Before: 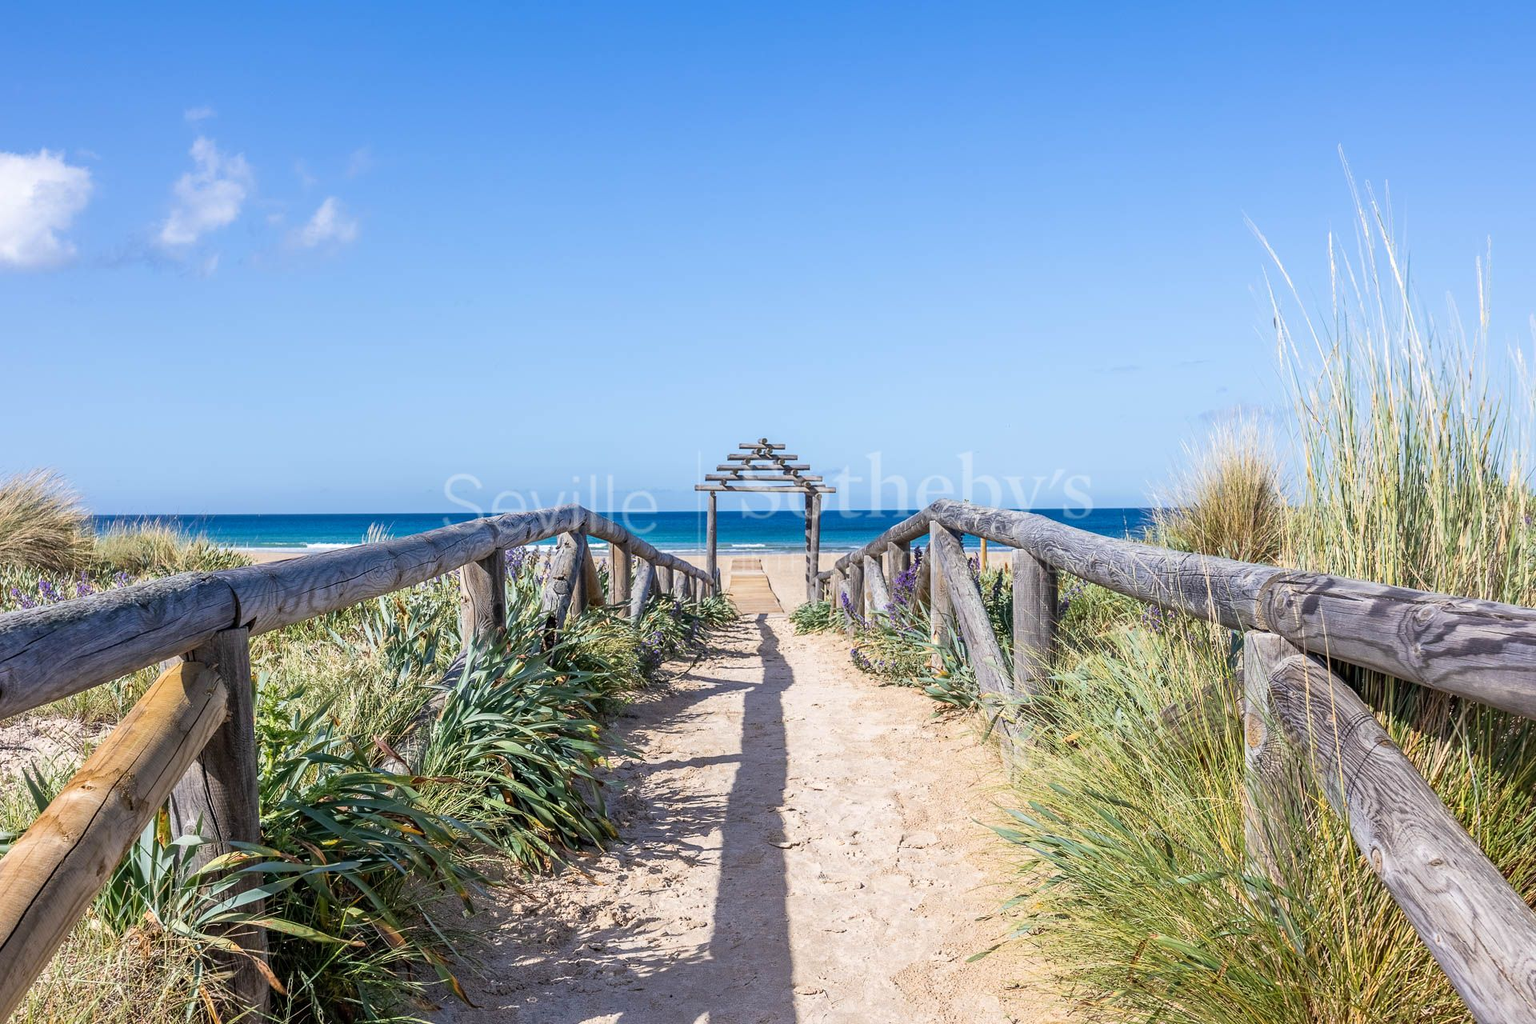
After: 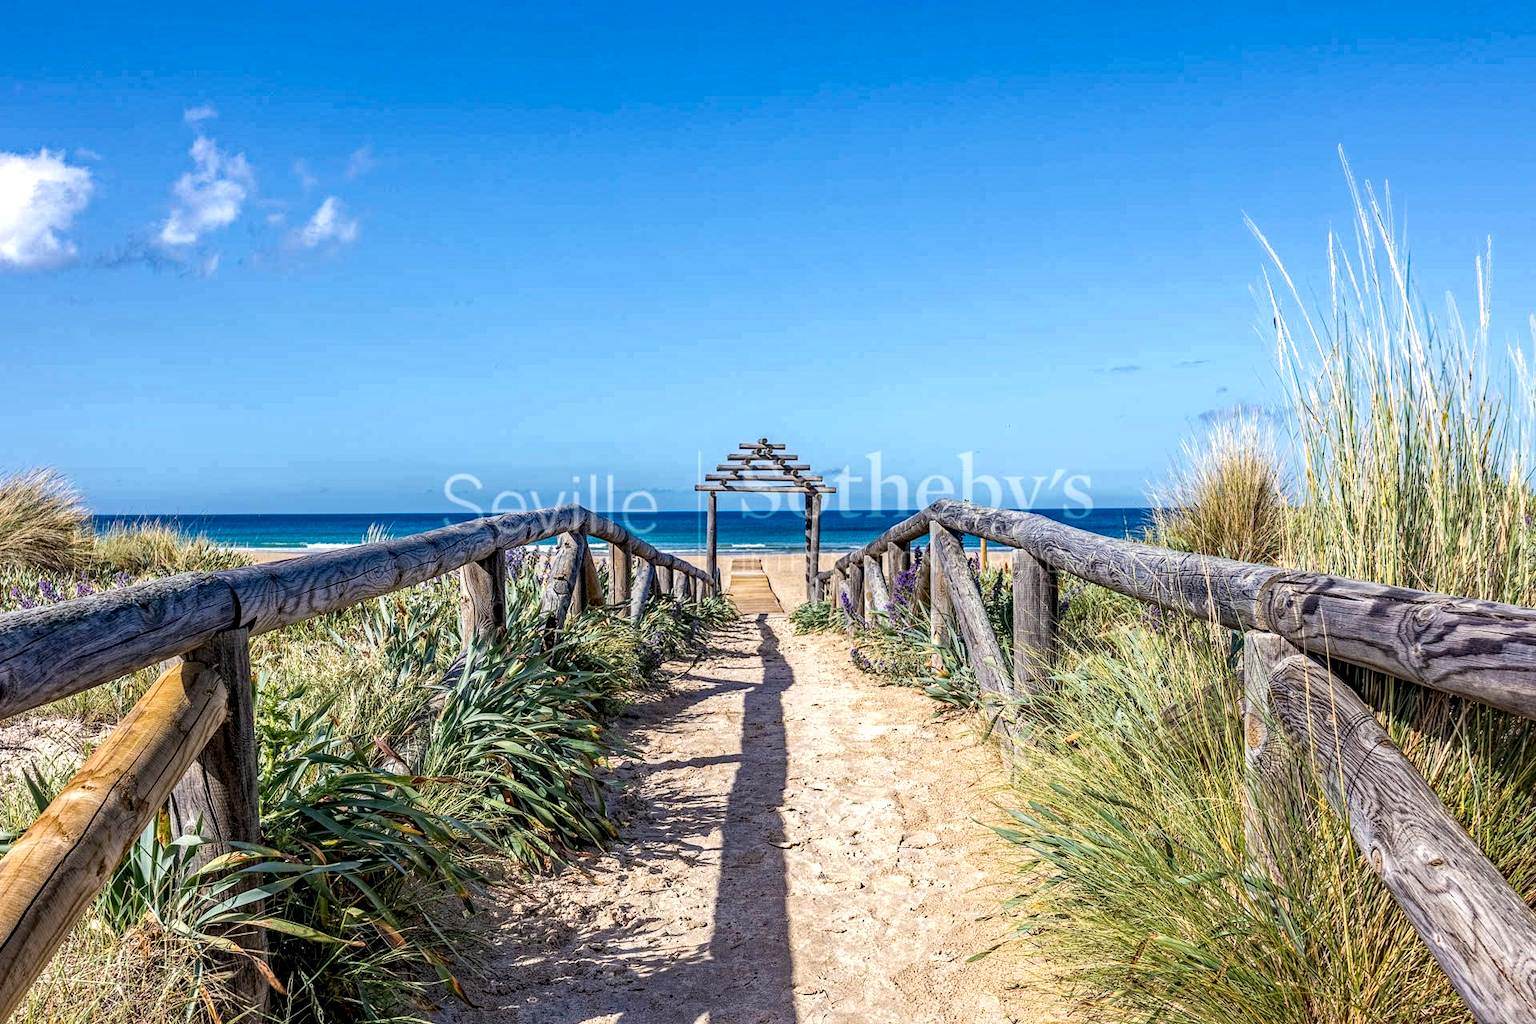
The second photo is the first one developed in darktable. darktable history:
color calibration: gray › normalize channels true, x 0.339, y 0.354, temperature 5163.06 K, gamut compression 0.027
local contrast: highlights 101%, shadows 101%, detail 200%, midtone range 0.2
haze removal: strength 0.496, distance 0.43, compatibility mode true, adaptive false
